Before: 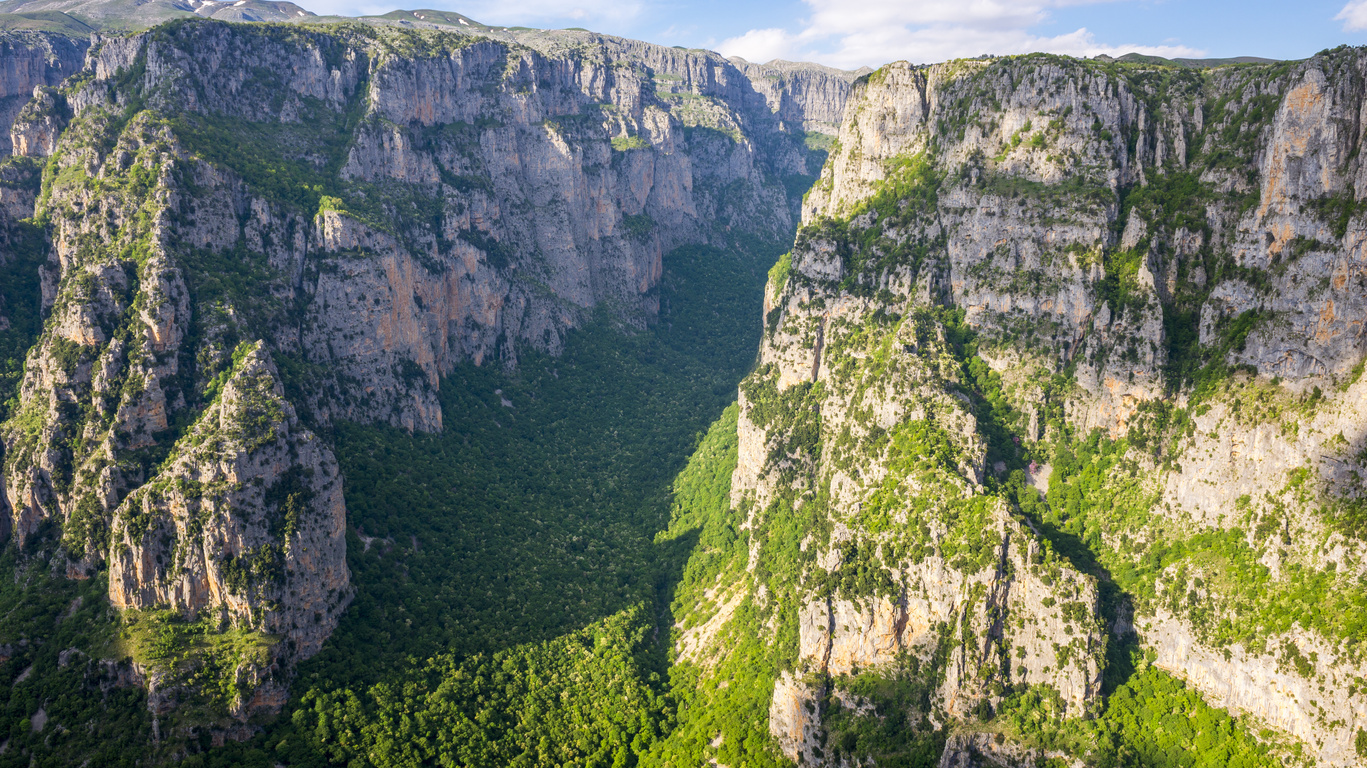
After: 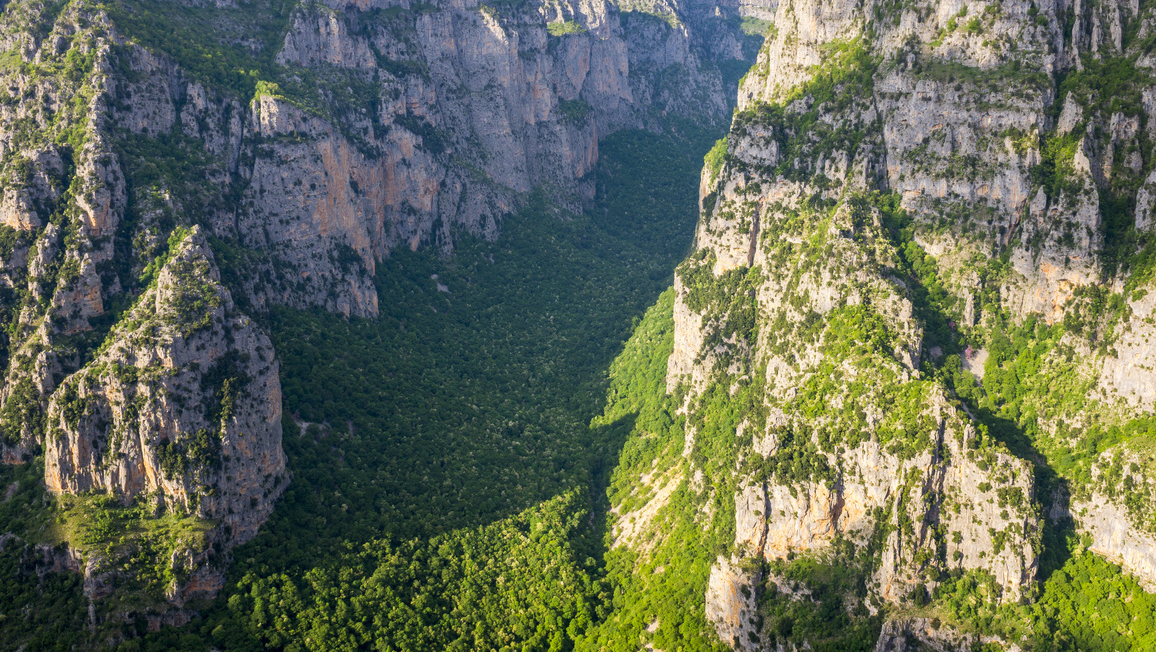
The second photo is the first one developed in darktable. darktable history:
crop and rotate: left 4.734%, top 15.011%, right 10.67%
